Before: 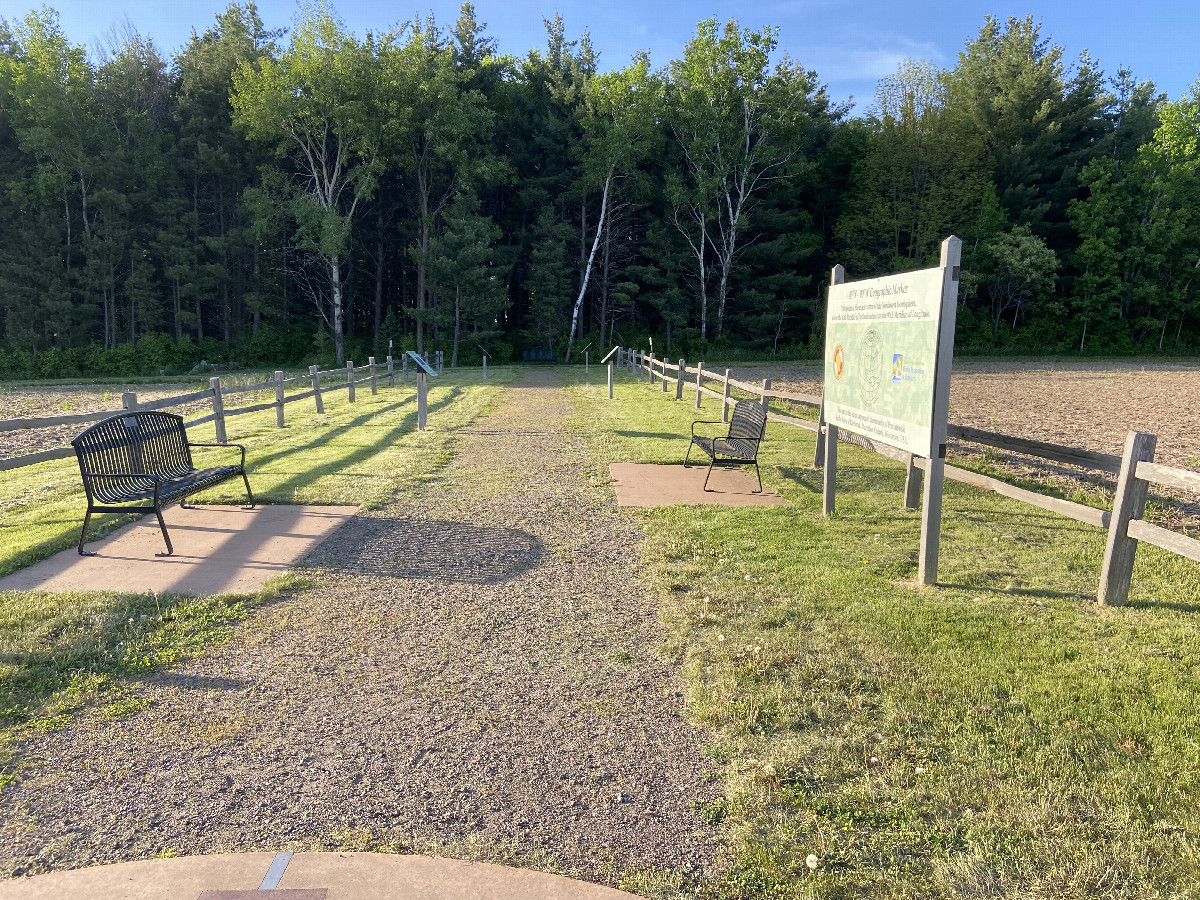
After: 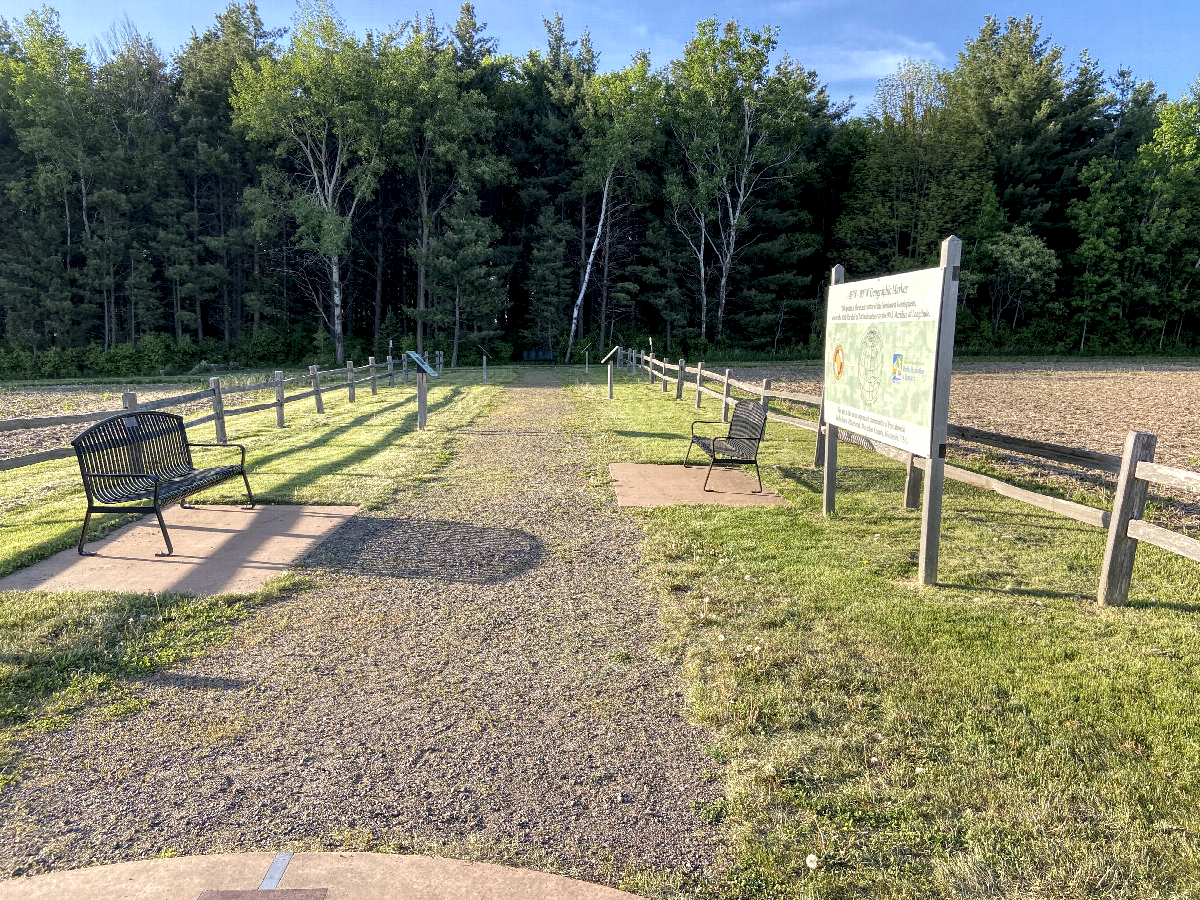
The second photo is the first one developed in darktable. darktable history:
local contrast: highlights 107%, shadows 97%, detail 199%, midtone range 0.2
